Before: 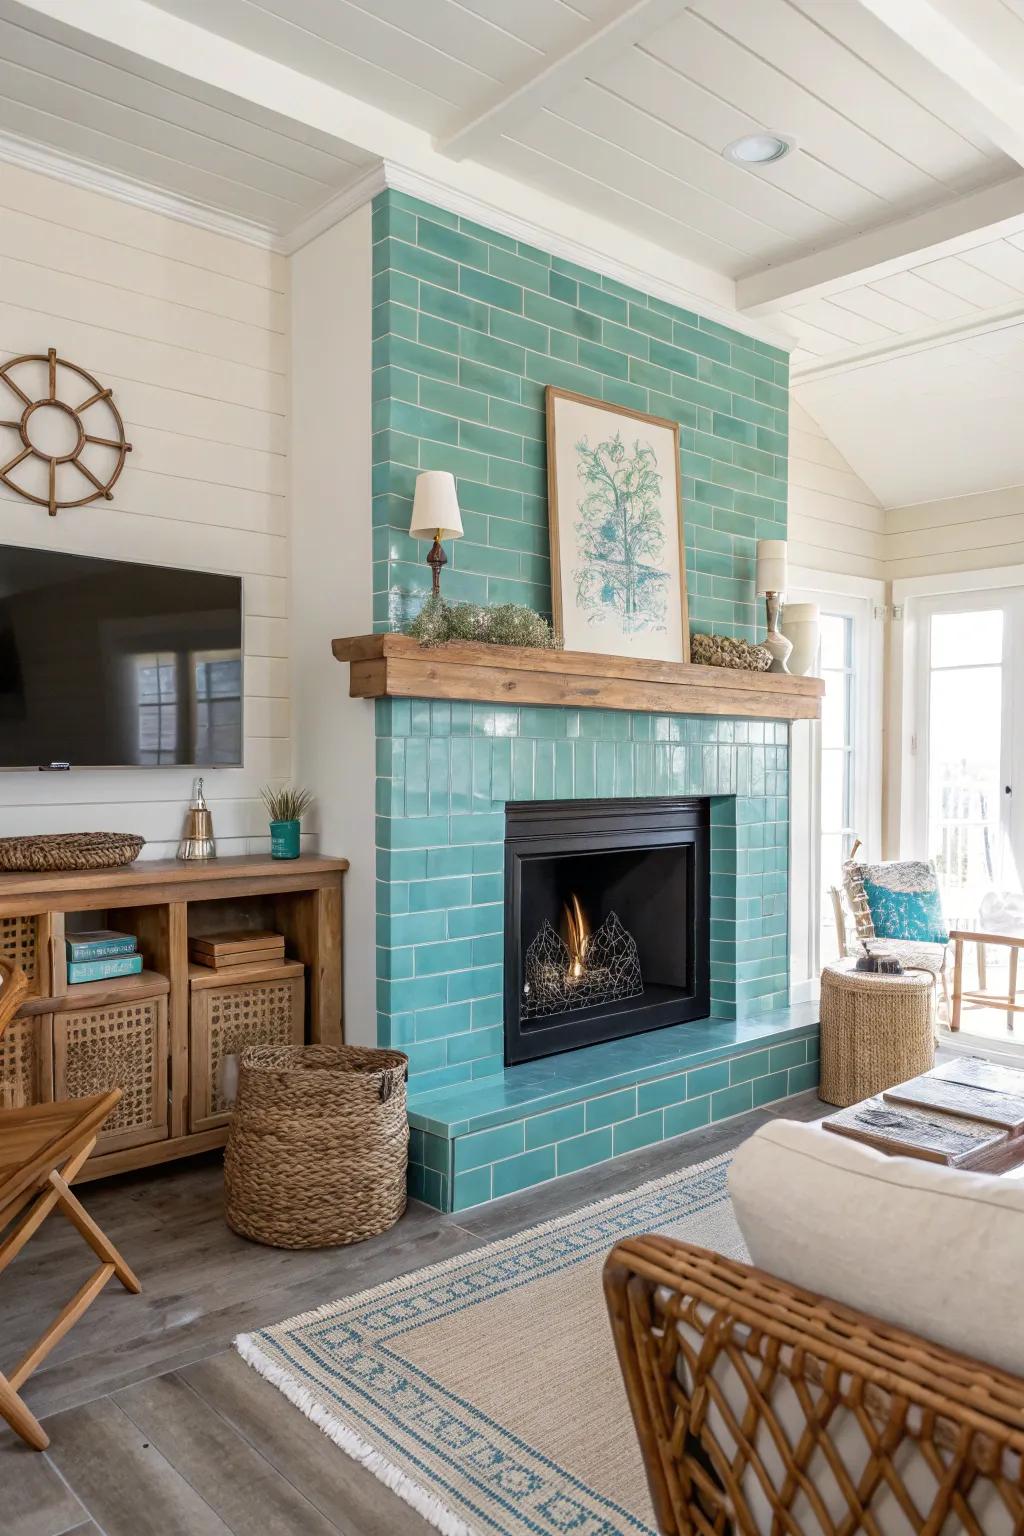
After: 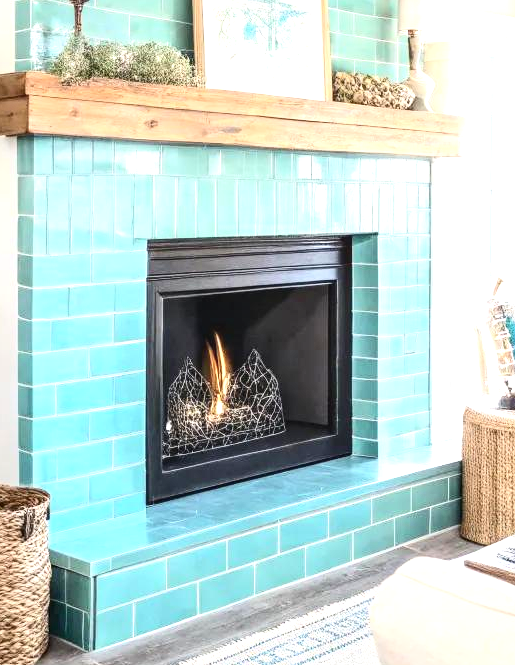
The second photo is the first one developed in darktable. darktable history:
crop: left 35.03%, top 36.625%, right 14.663%, bottom 20.057%
local contrast: on, module defaults
exposure: black level correction 0, exposure 1.2 EV, compensate highlight preservation false
contrast brightness saturation: contrast 0.24, brightness 0.09
